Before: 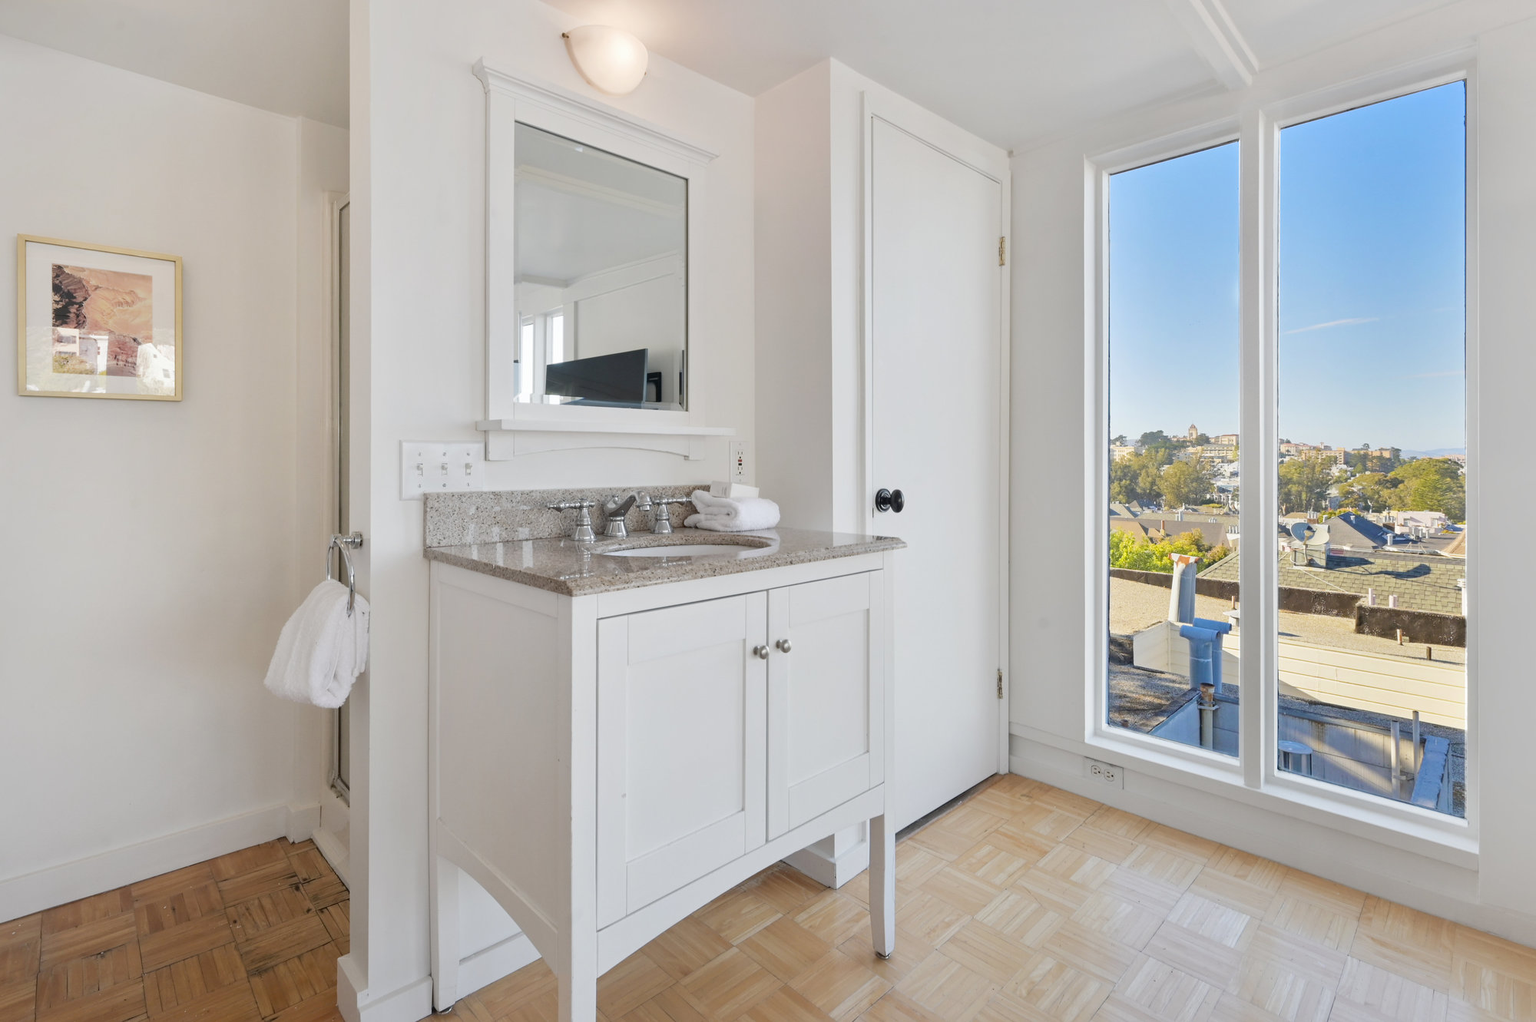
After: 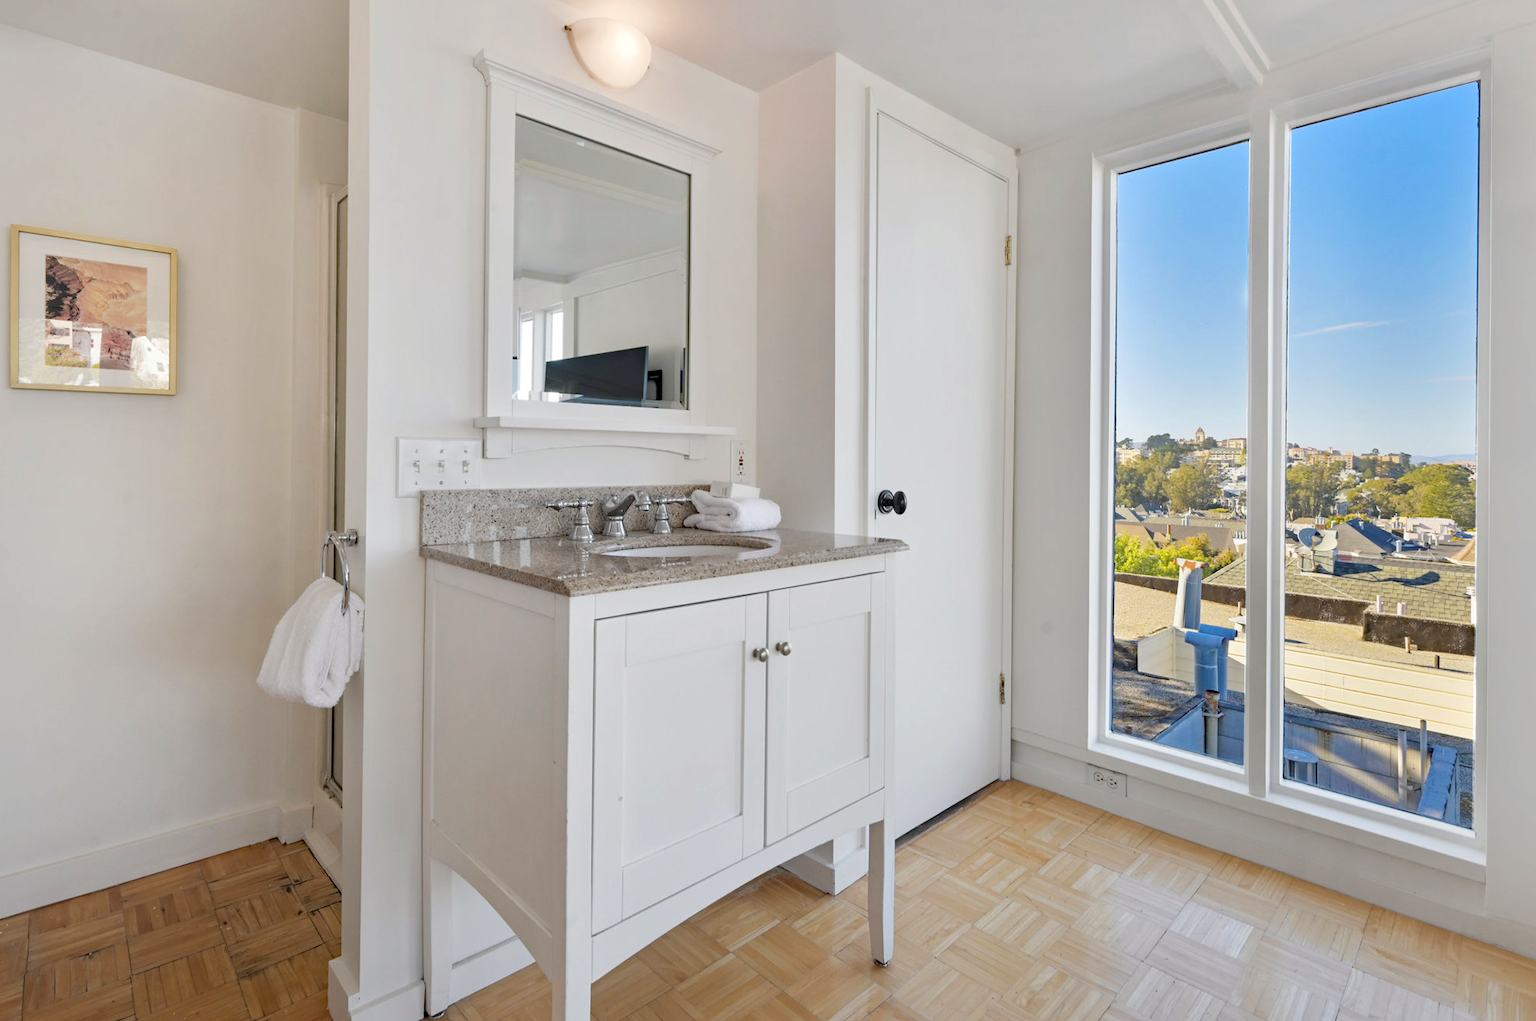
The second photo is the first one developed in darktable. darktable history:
crop and rotate: angle -0.5°
haze removal: strength 0.29, distance 0.25, compatibility mode true, adaptive false
